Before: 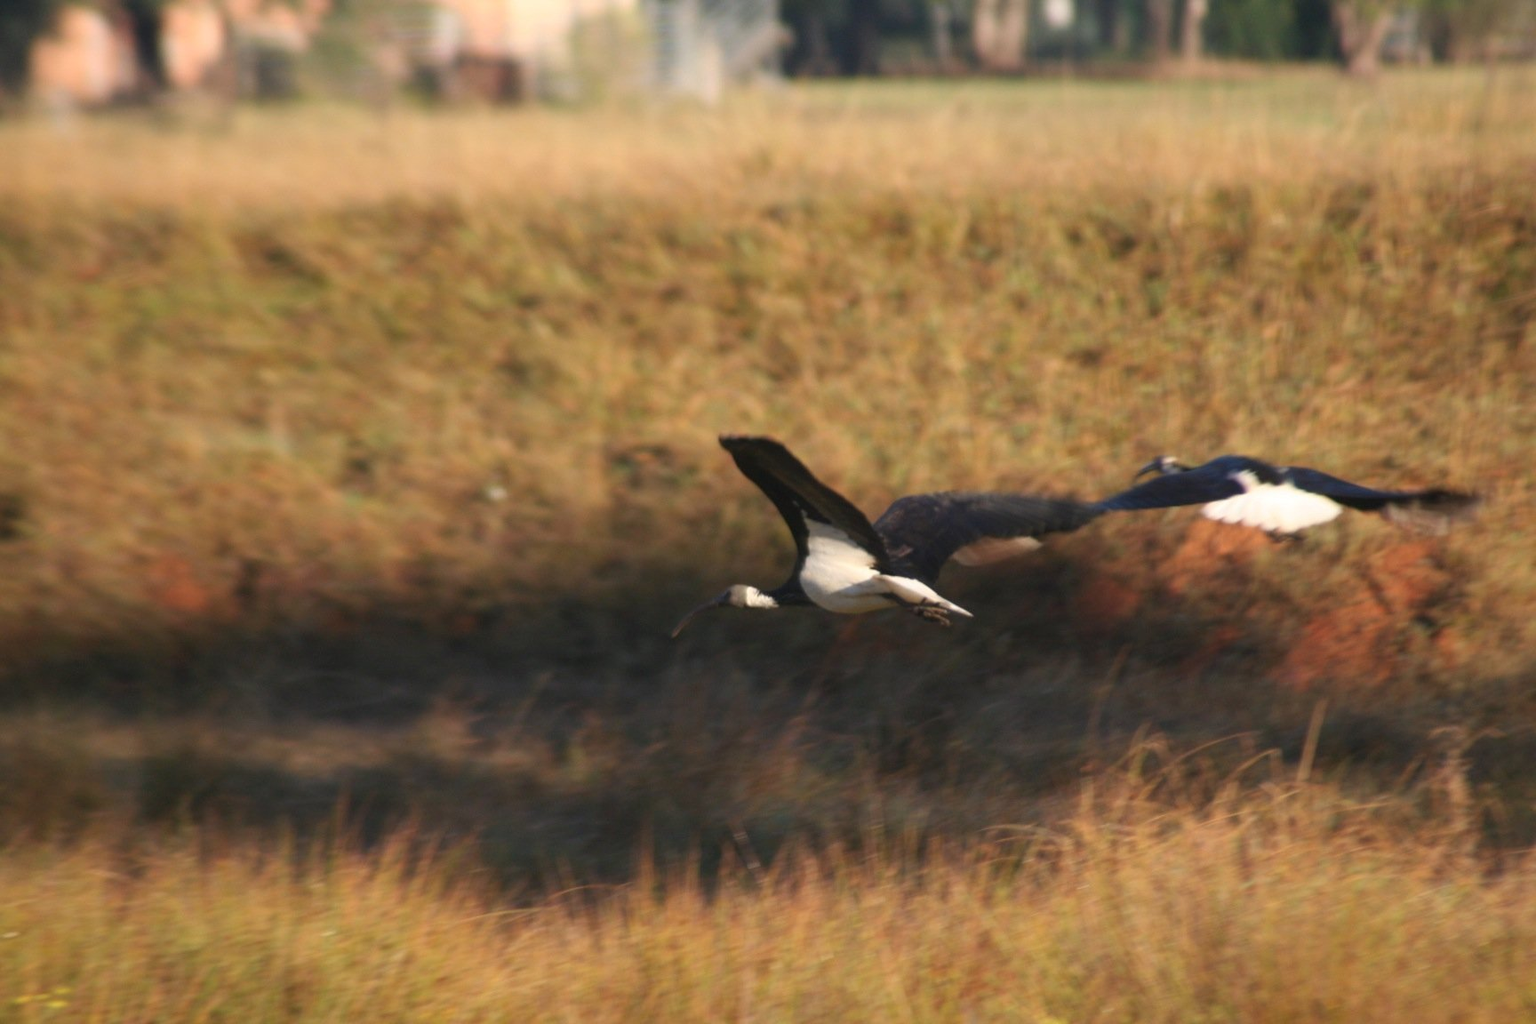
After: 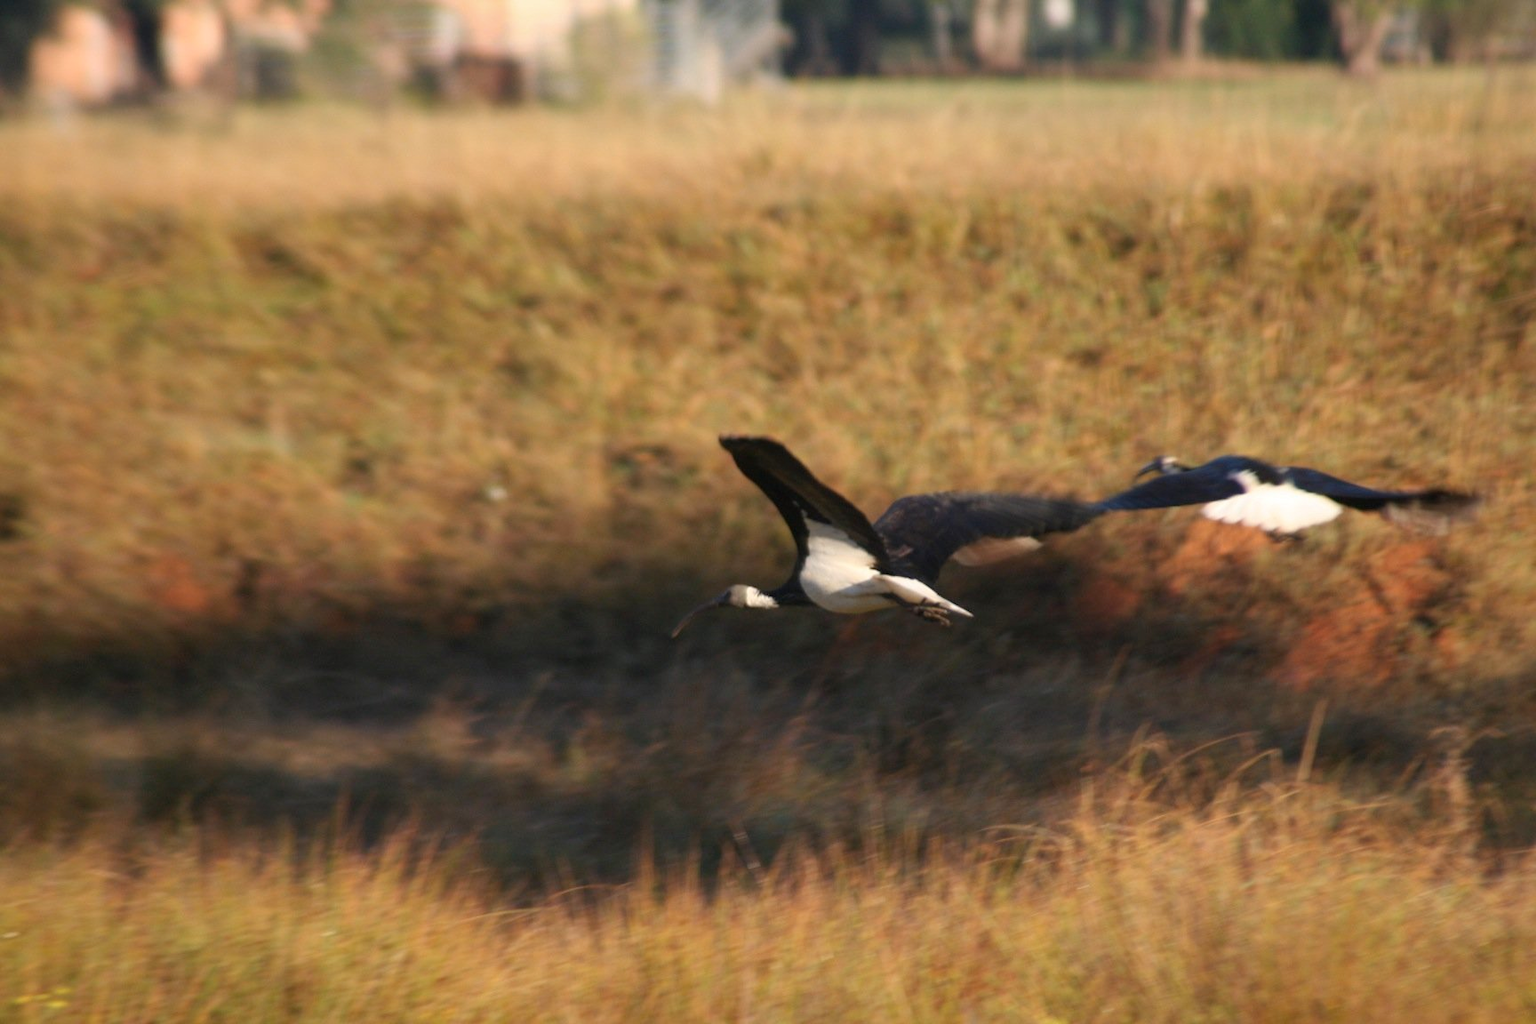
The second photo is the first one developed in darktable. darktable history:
shadows and highlights: shadows 20.91, highlights -35.45, soften with gaussian
color balance: on, module defaults
